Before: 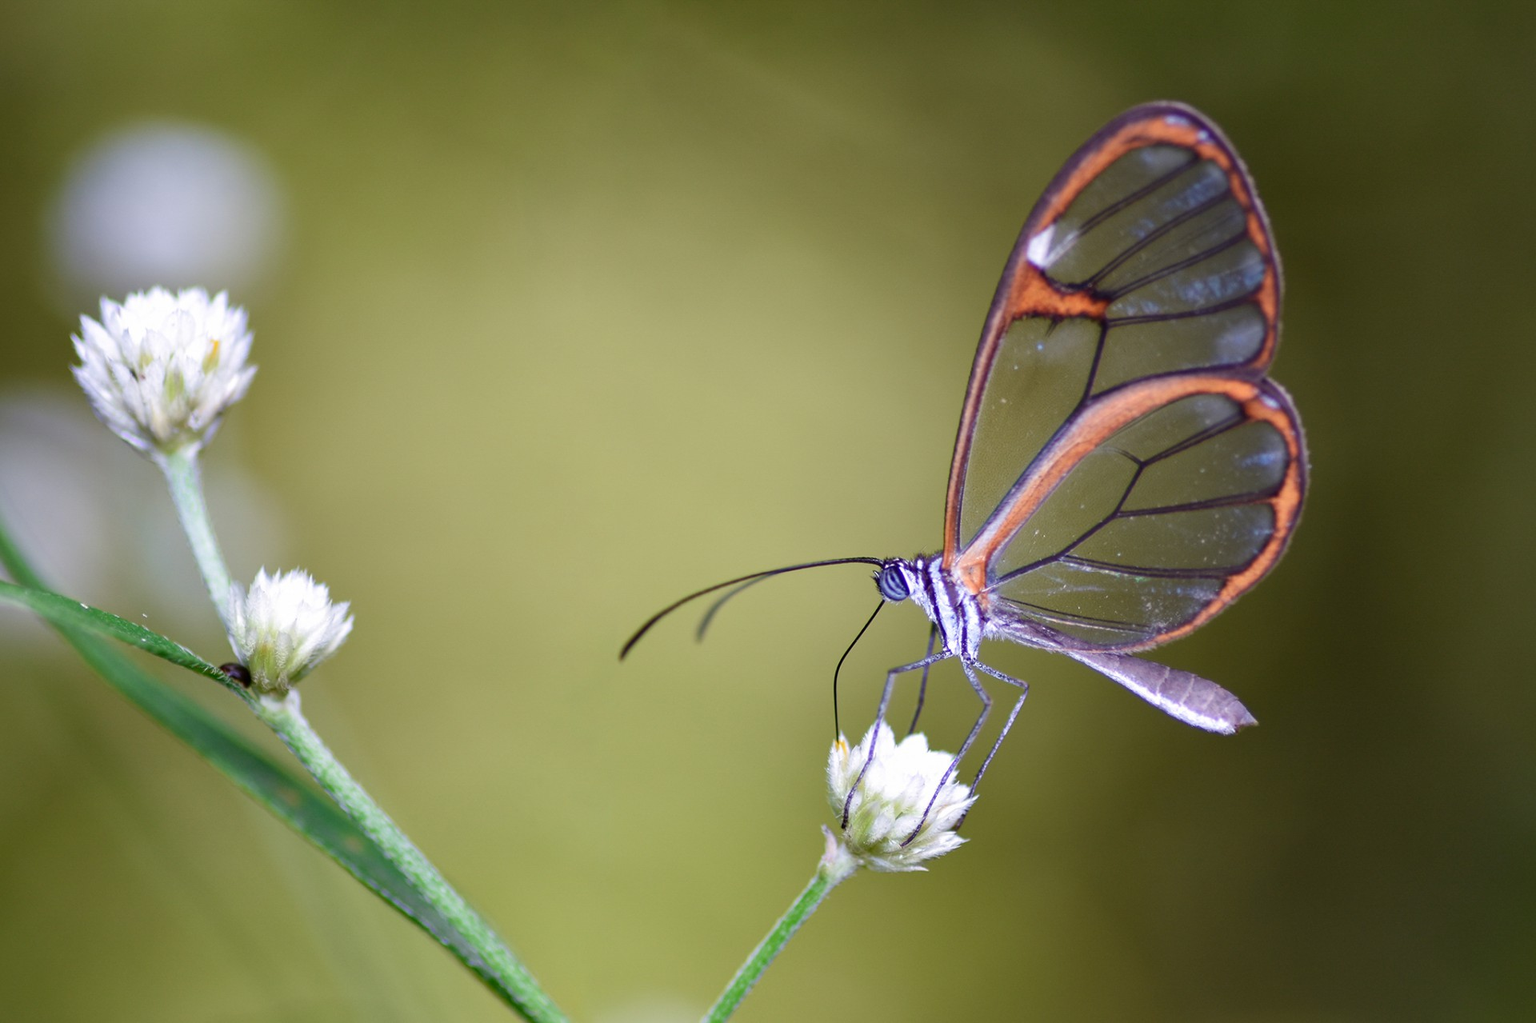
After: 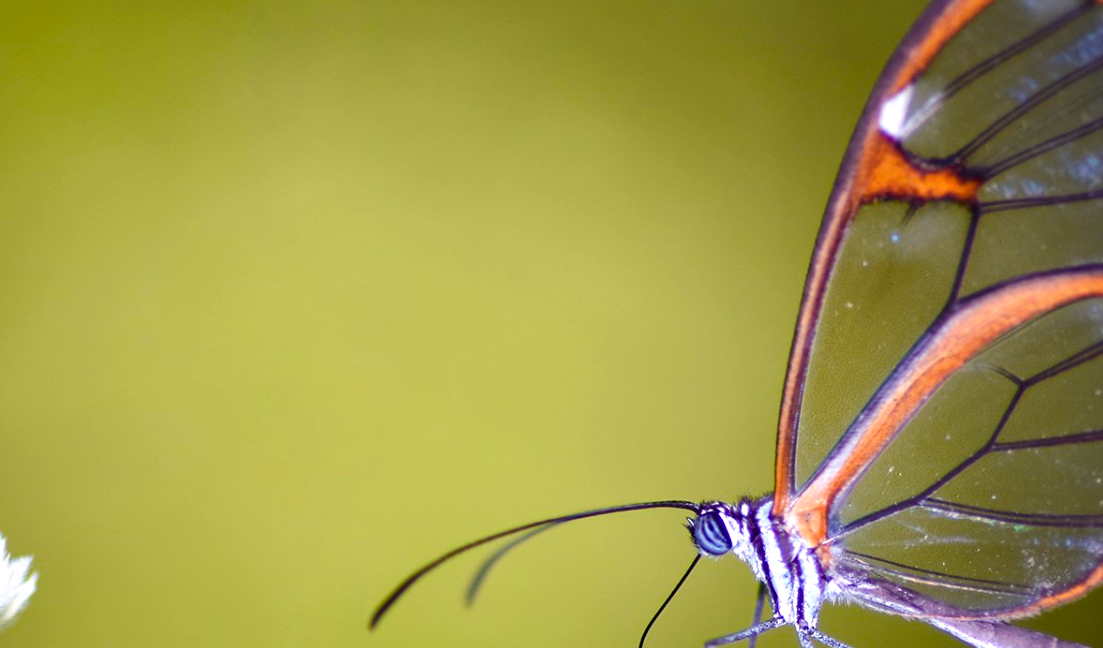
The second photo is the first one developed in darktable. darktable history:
color balance rgb: highlights gain › luminance 5.977%, highlights gain › chroma 2.57%, highlights gain › hue 92.33°, perceptual saturation grading › global saturation 17.072%, perceptual brilliance grading › highlights 7.53%, perceptual brilliance grading › mid-tones 4.328%, perceptual brilliance grading › shadows 1.862%, global vibrance 30.58%
crop: left 21.109%, top 15.4%, right 21.416%, bottom 33.879%
